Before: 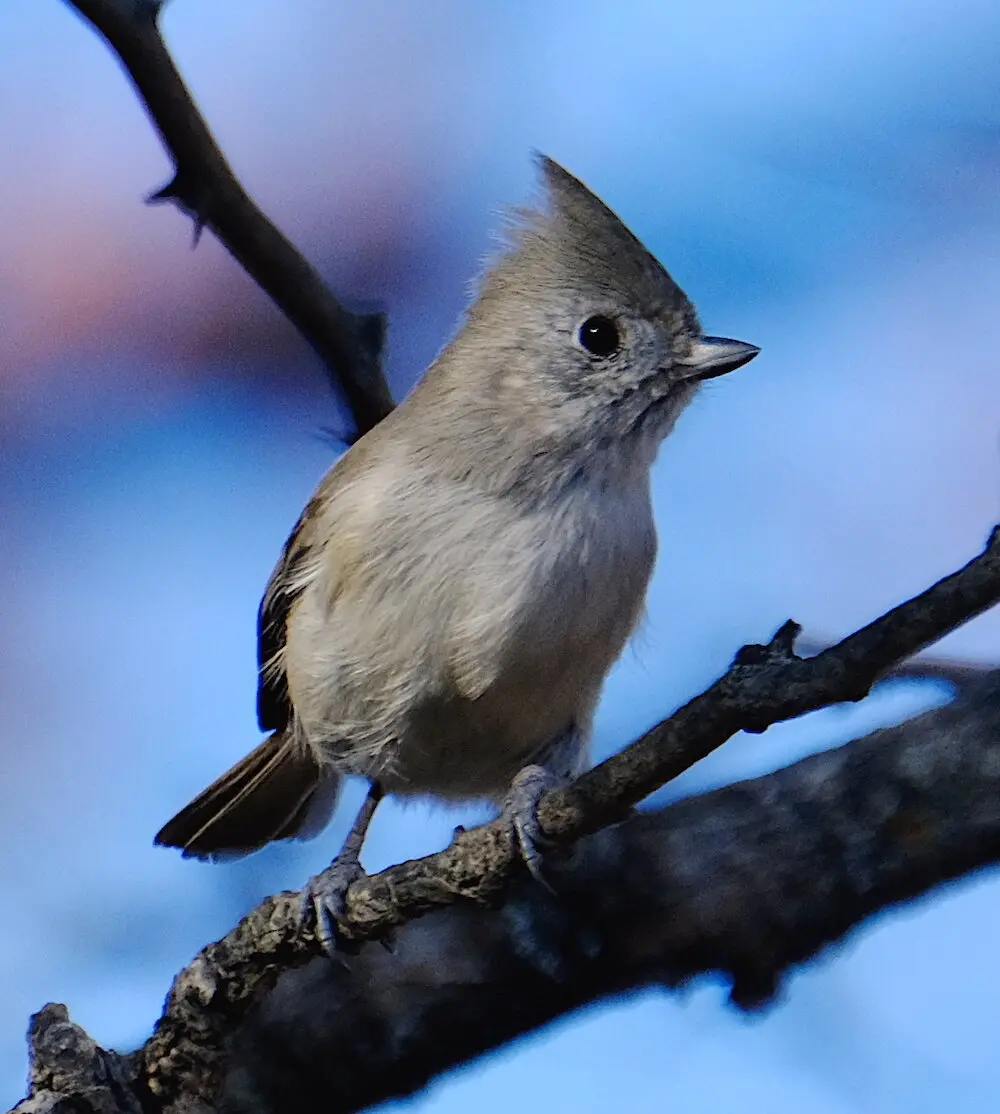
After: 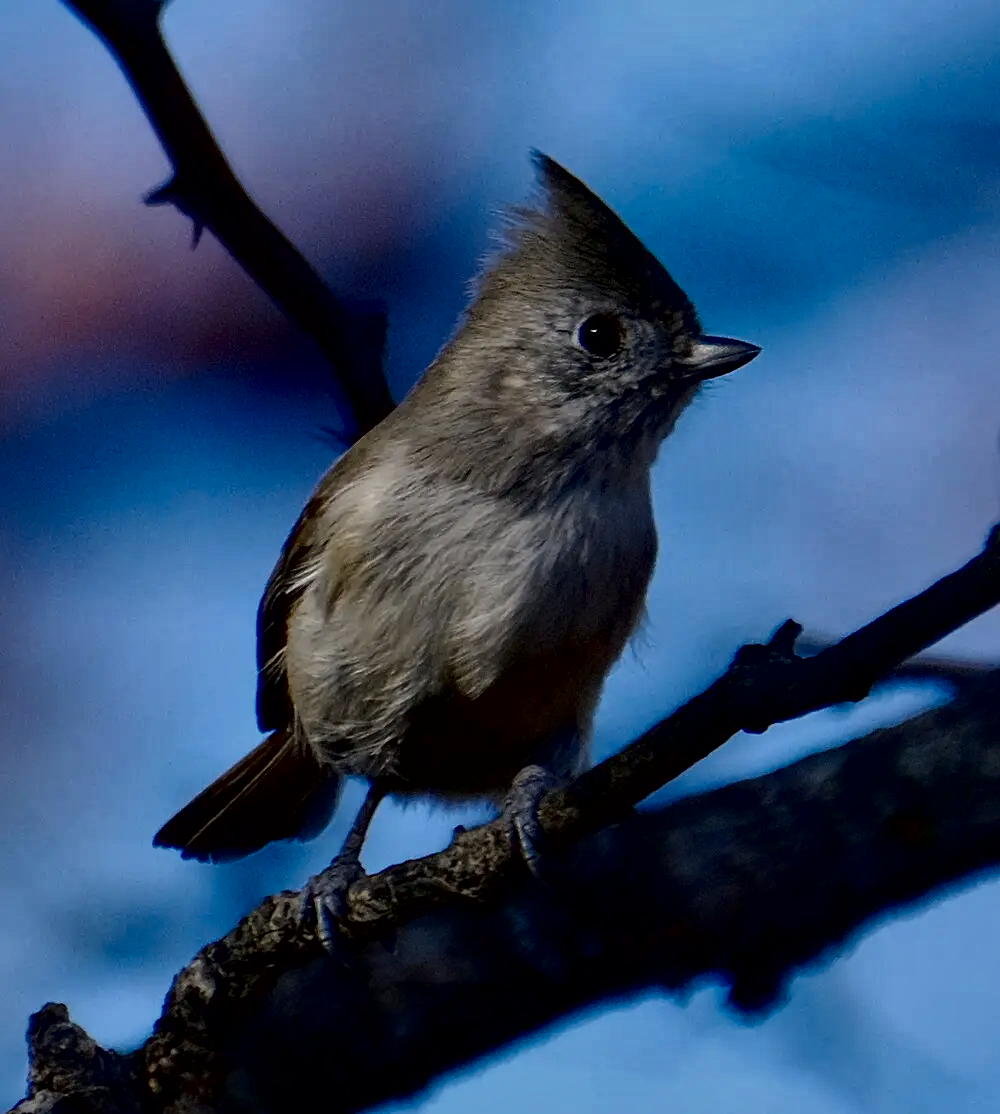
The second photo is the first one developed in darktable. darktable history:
contrast brightness saturation: brightness -0.512
local contrast: mode bilateral grid, contrast 26, coarseness 59, detail 151%, midtone range 0.2
